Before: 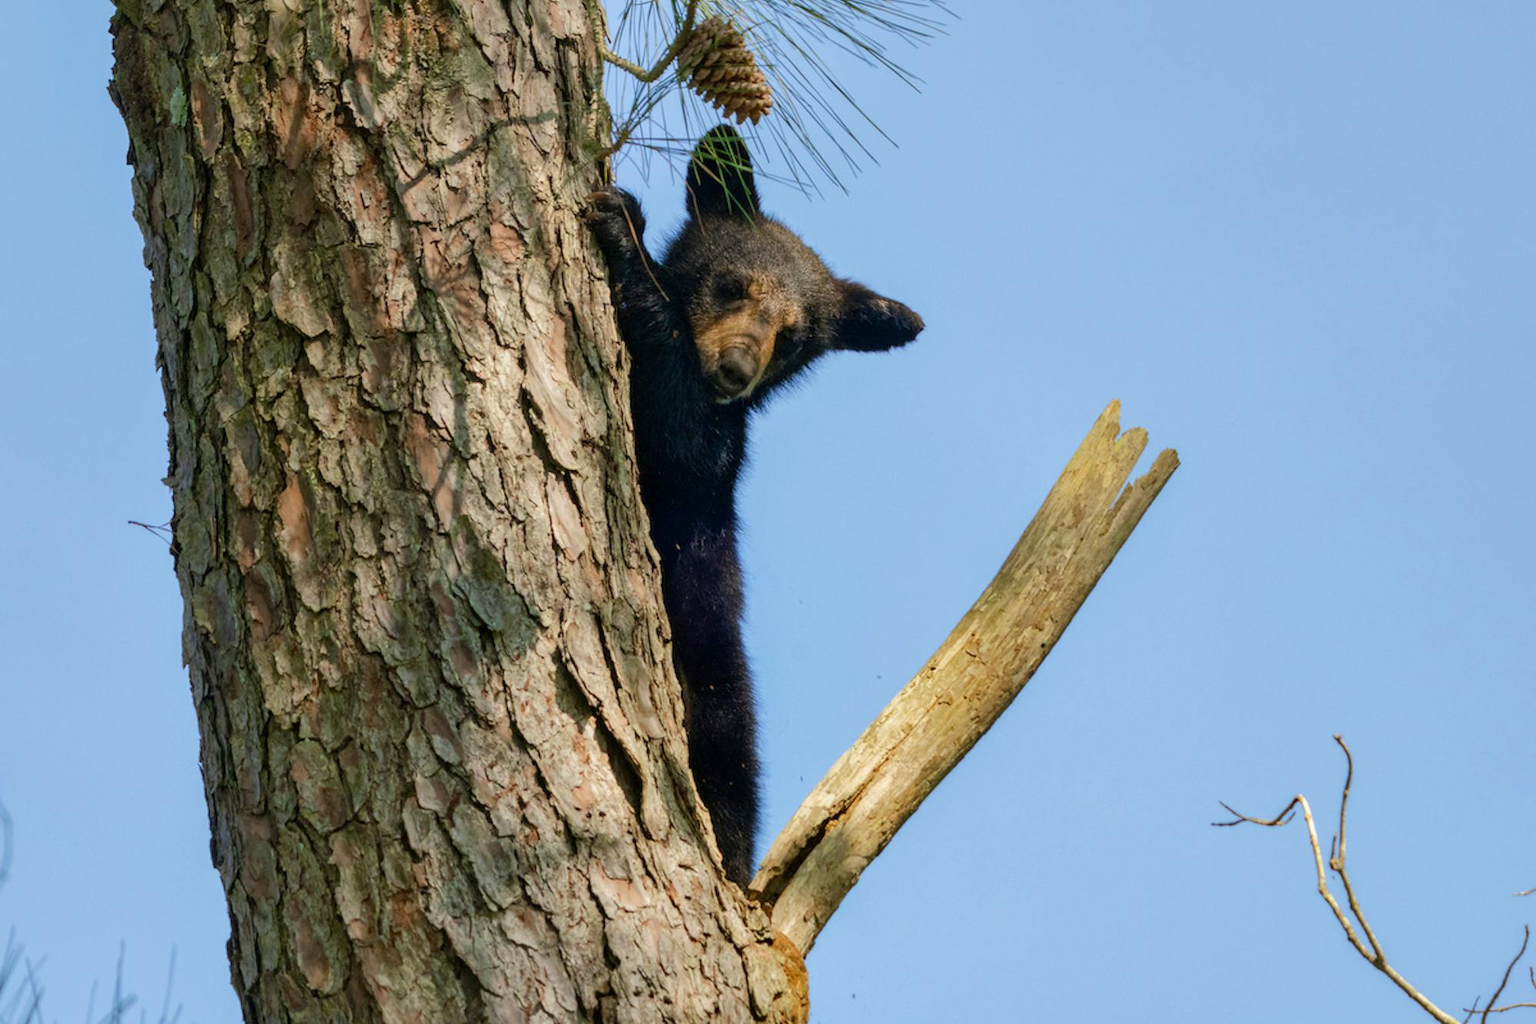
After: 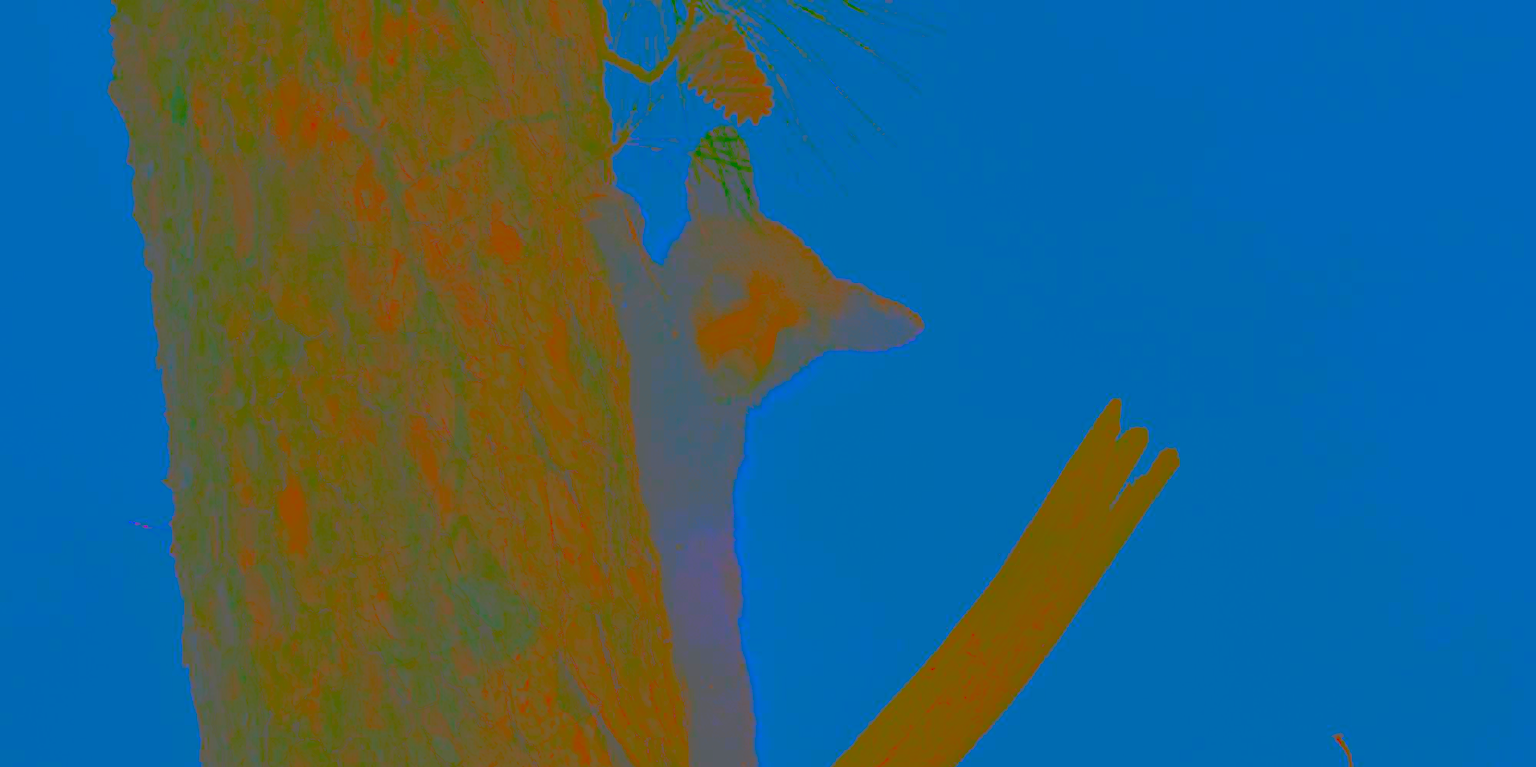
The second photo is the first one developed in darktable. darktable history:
contrast brightness saturation: contrast -0.977, brightness -0.157, saturation 0.742
haze removal: strength 0.276, distance 0.244, compatibility mode true, adaptive false
crop: bottom 24.99%
local contrast: on, module defaults
exposure: black level correction 0, exposure 0.499 EV, compensate exposure bias true, compensate highlight preservation false
